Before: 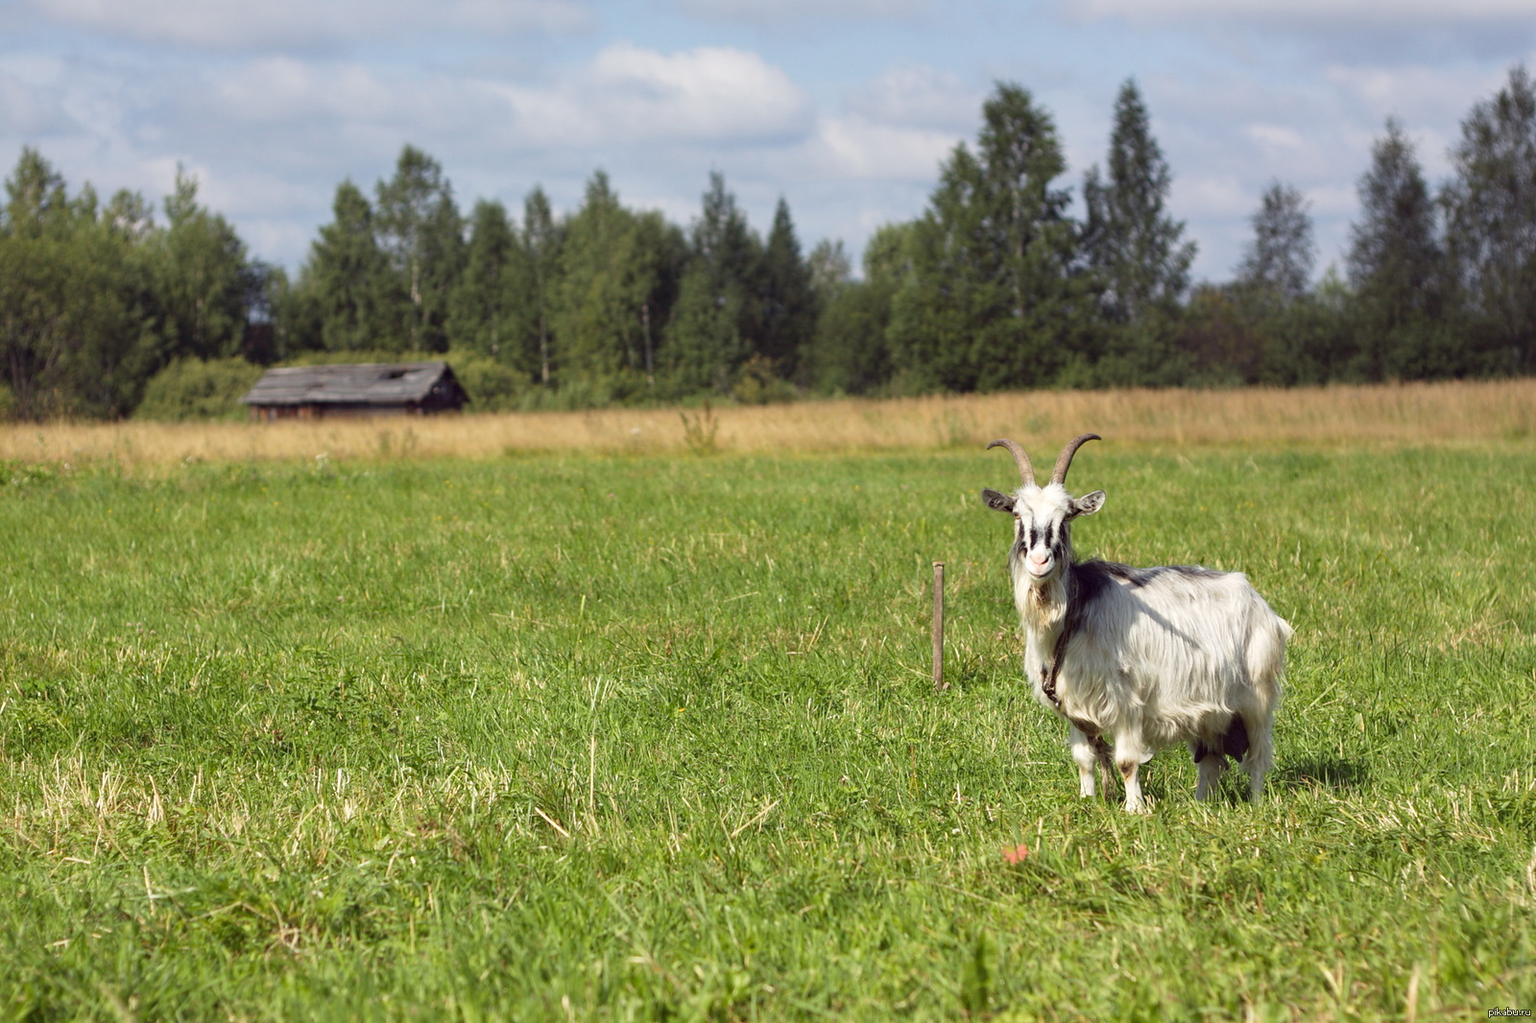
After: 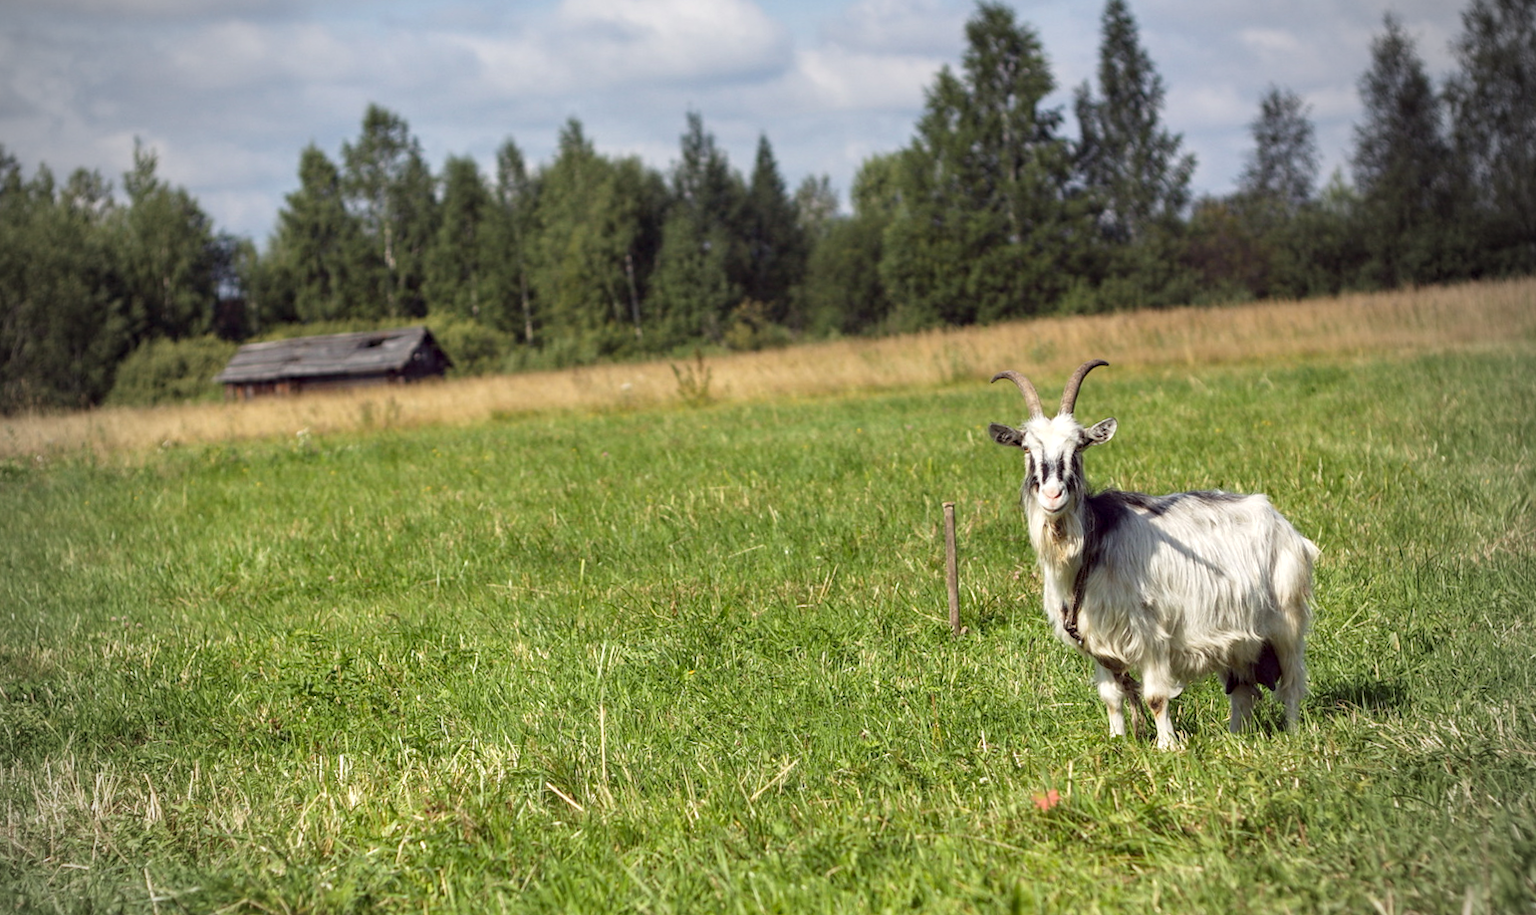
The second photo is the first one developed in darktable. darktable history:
crop and rotate: top 2.479%, bottom 3.018%
rotate and perspective: rotation -3.52°, crop left 0.036, crop right 0.964, crop top 0.081, crop bottom 0.919
local contrast: on, module defaults
white balance: emerald 1
vignetting: fall-off start 71.74%
